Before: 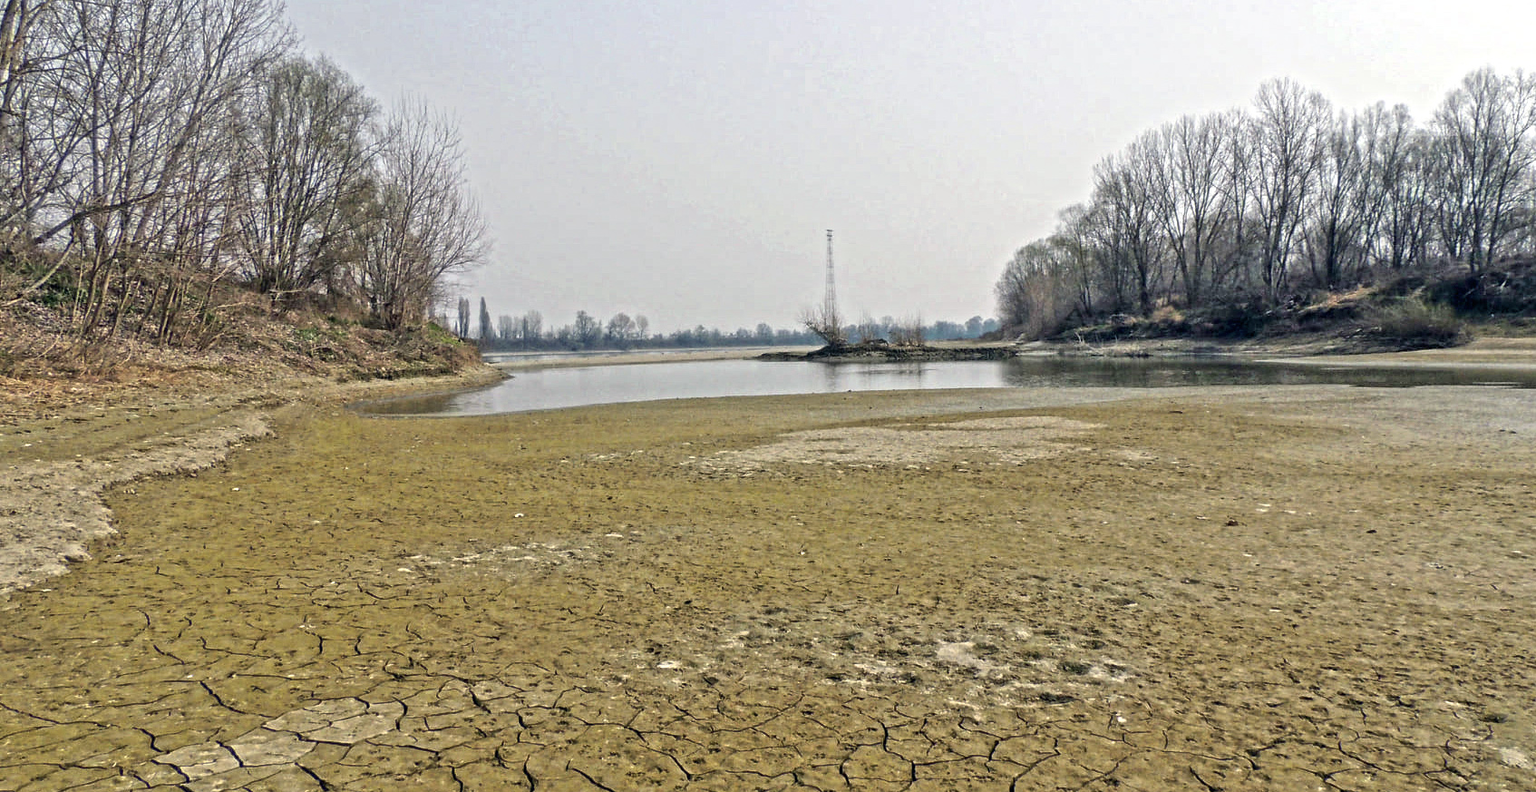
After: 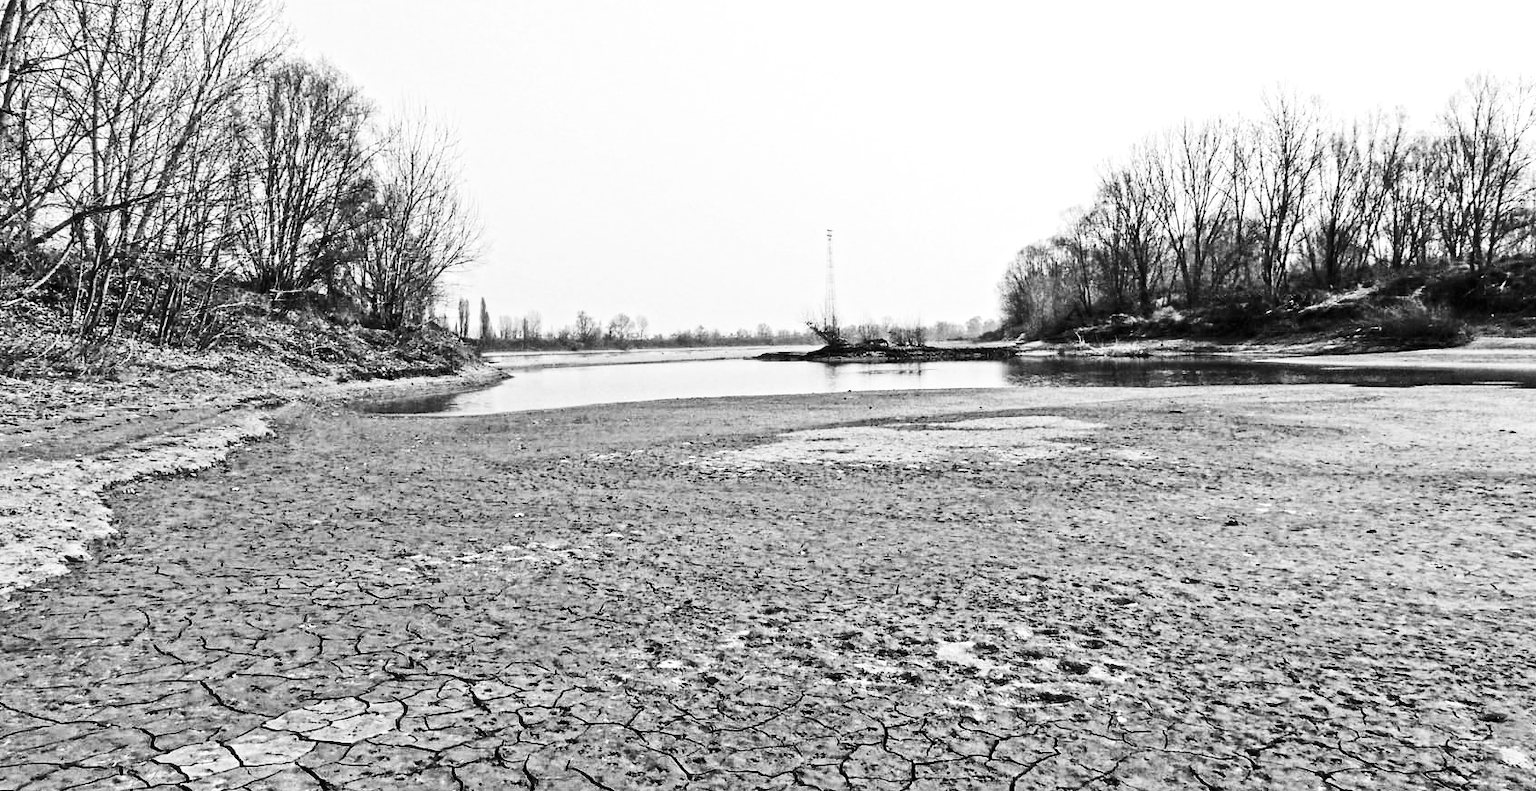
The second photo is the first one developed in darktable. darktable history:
color calibration: output gray [0.21, 0.42, 0.37, 0], illuminant F (fluorescent), F source F9 (Cool White Deluxe 4150 K) – high CRI, x 0.374, y 0.373, temperature 4154.81 K
contrast brightness saturation: contrast 0.401, brightness 0.099, saturation 0.215
tone equalizer: -8 EV -0.396 EV, -7 EV -0.419 EV, -6 EV -0.355 EV, -5 EV -0.242 EV, -3 EV 0.231 EV, -2 EV 0.363 EV, -1 EV 0.386 EV, +0 EV 0.401 EV, edges refinement/feathering 500, mask exposure compensation -1.57 EV, preserve details no
